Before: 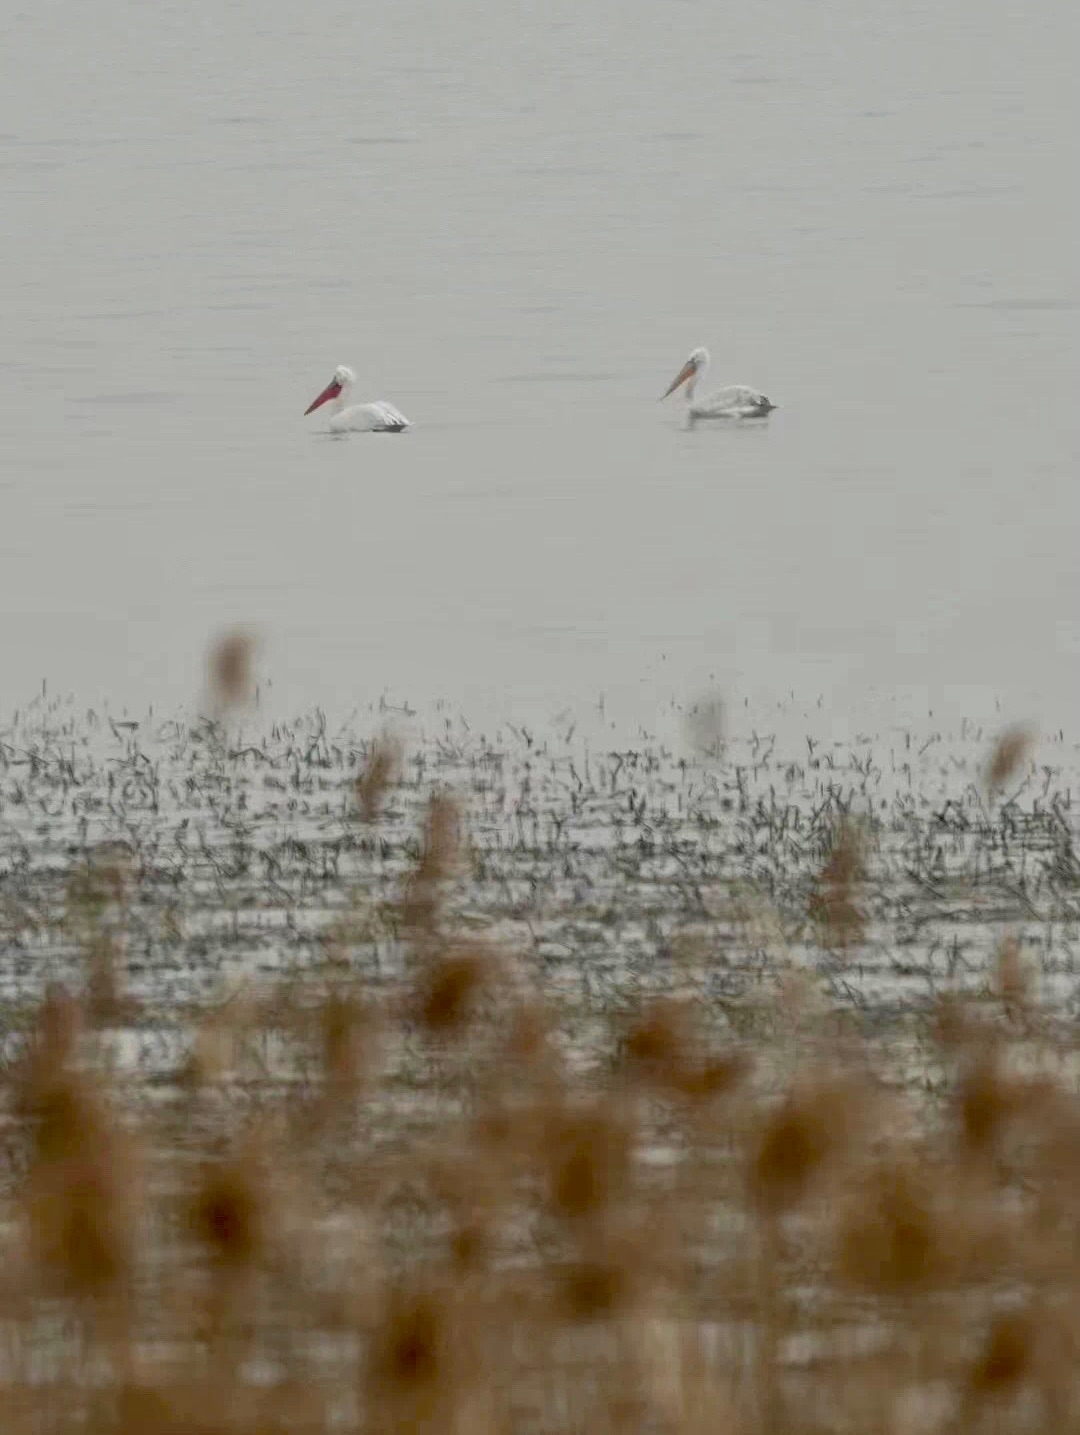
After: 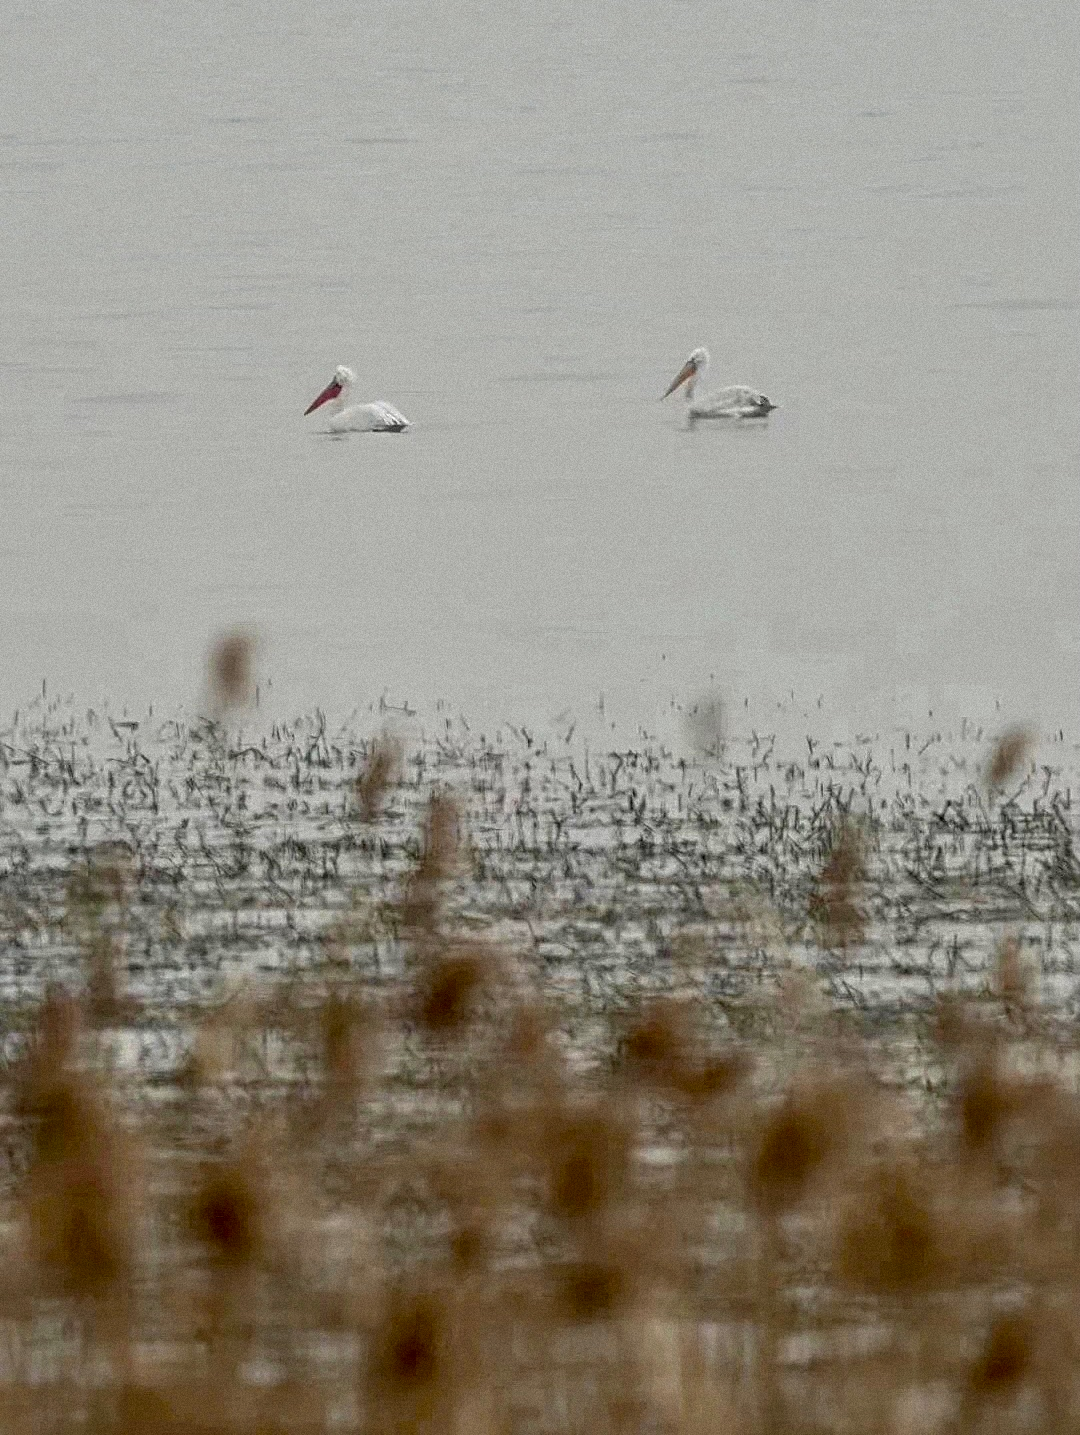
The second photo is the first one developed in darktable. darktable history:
sharpen: on, module defaults
local contrast: detail 130%
grain: mid-tones bias 0%
